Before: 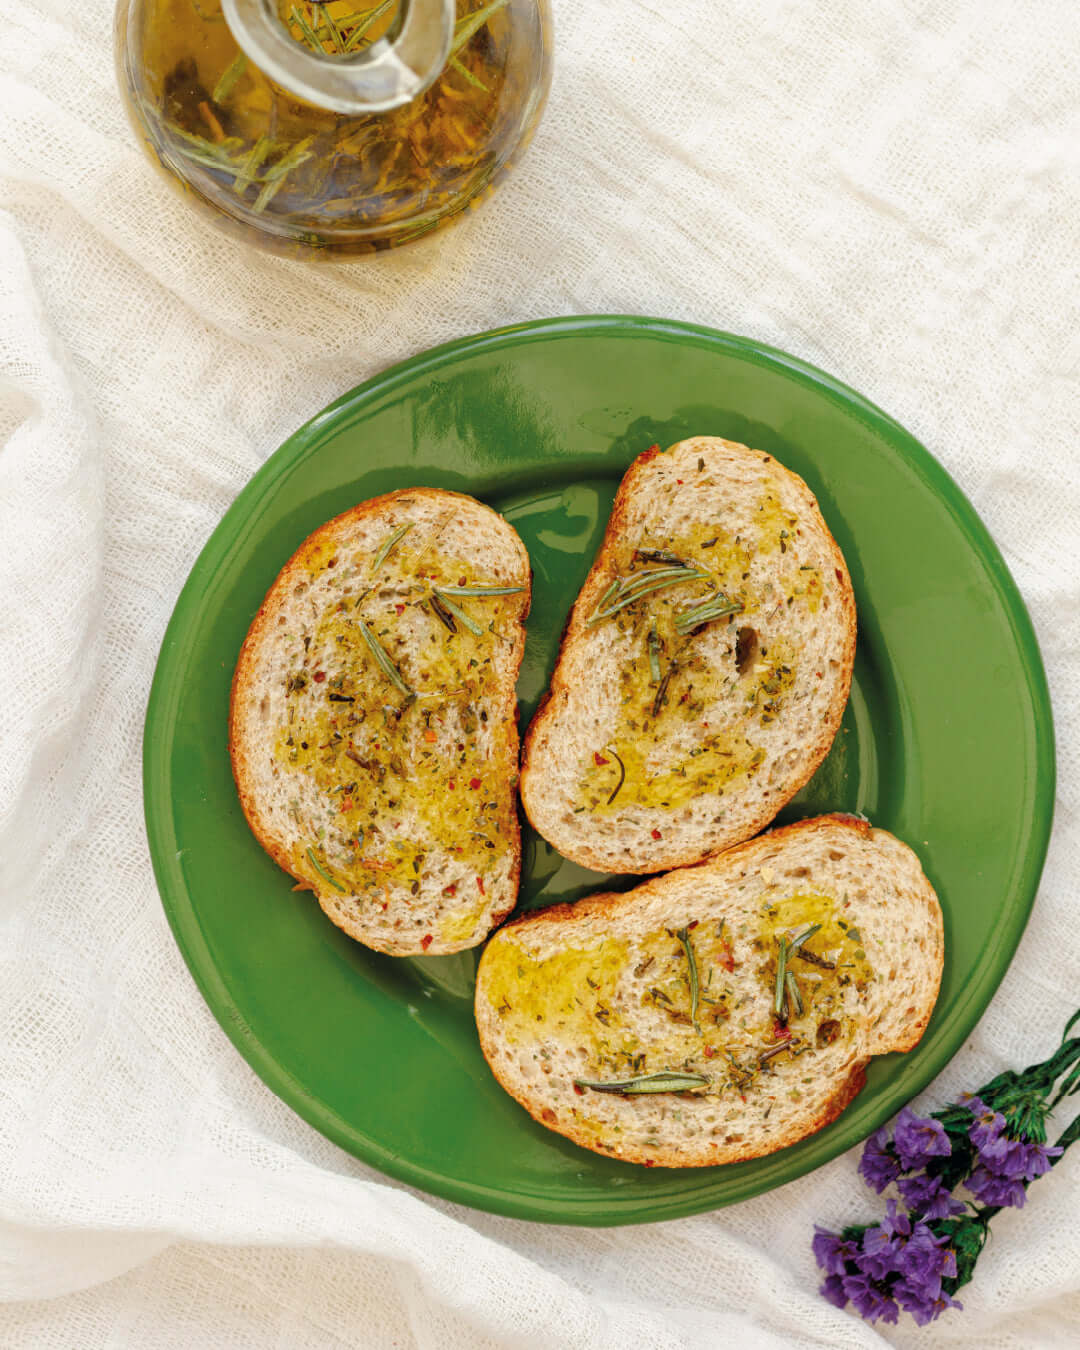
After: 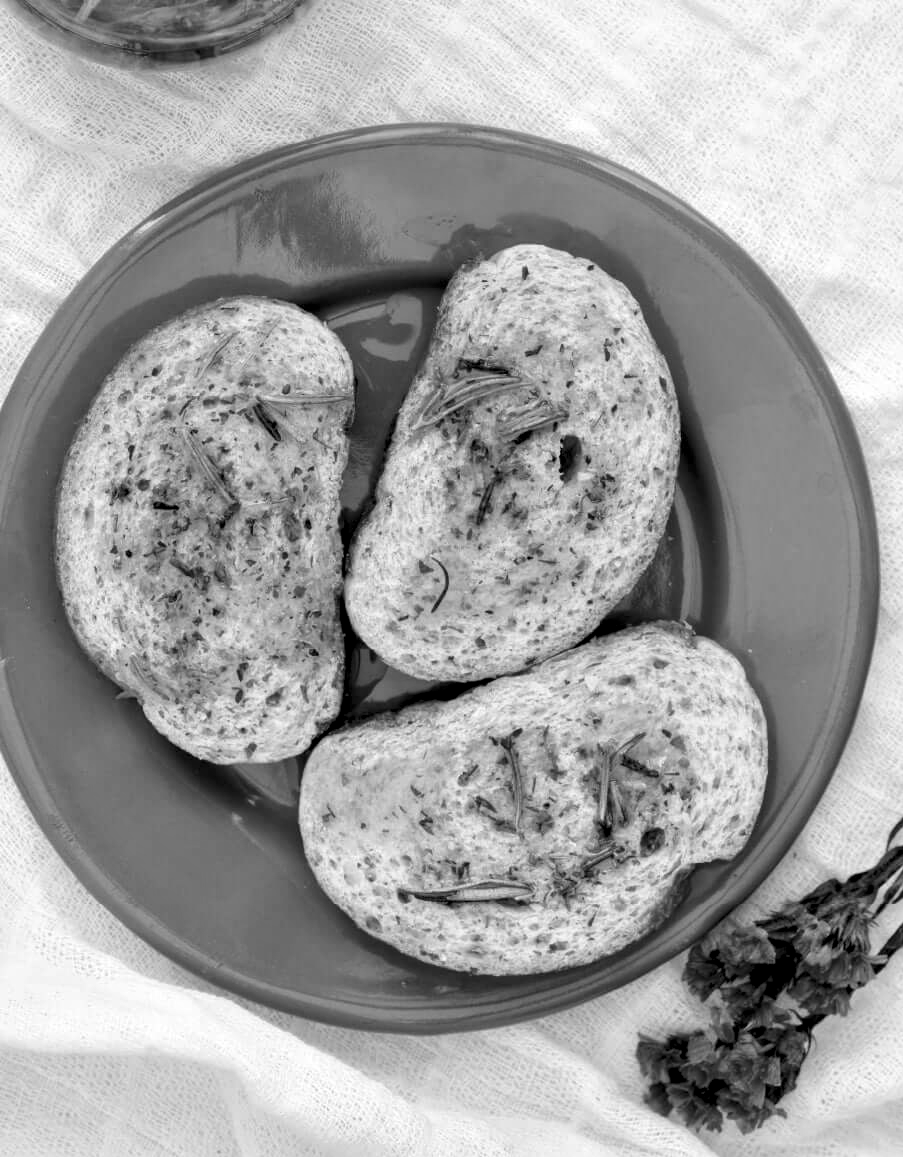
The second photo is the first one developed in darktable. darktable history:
contrast equalizer: y [[0.536, 0.565, 0.581, 0.516, 0.52, 0.491], [0.5 ×6], [0.5 ×6], [0 ×6], [0 ×6]]
monochrome: a 1.94, b -0.638
white balance: red 1.004, blue 1.096
local contrast: mode bilateral grid, contrast 10, coarseness 25, detail 110%, midtone range 0.2
crop: left 16.315%, top 14.246%
